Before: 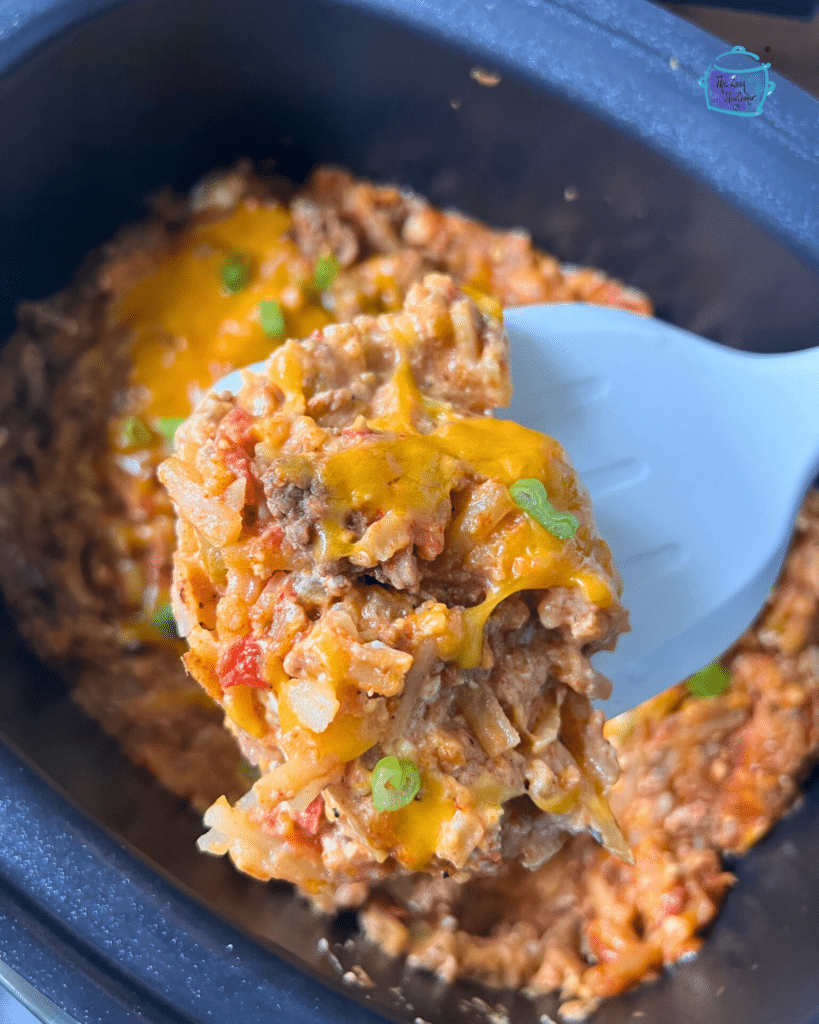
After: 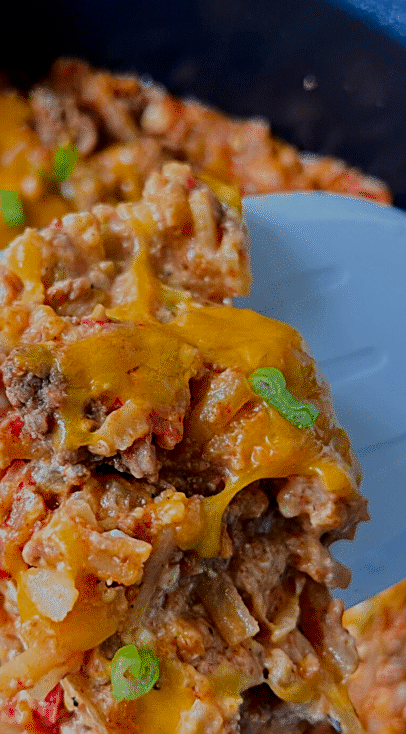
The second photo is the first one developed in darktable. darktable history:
contrast brightness saturation: brightness -0.255, saturation 0.2
crop: left 31.957%, top 10.93%, right 18.435%, bottom 17.382%
sharpen: on, module defaults
filmic rgb: black relative exposure -4.57 EV, white relative exposure 4.8 EV, hardness 2.35, latitude 35.1%, contrast 1.049, highlights saturation mix 1.06%, shadows ↔ highlights balance 1.15%
